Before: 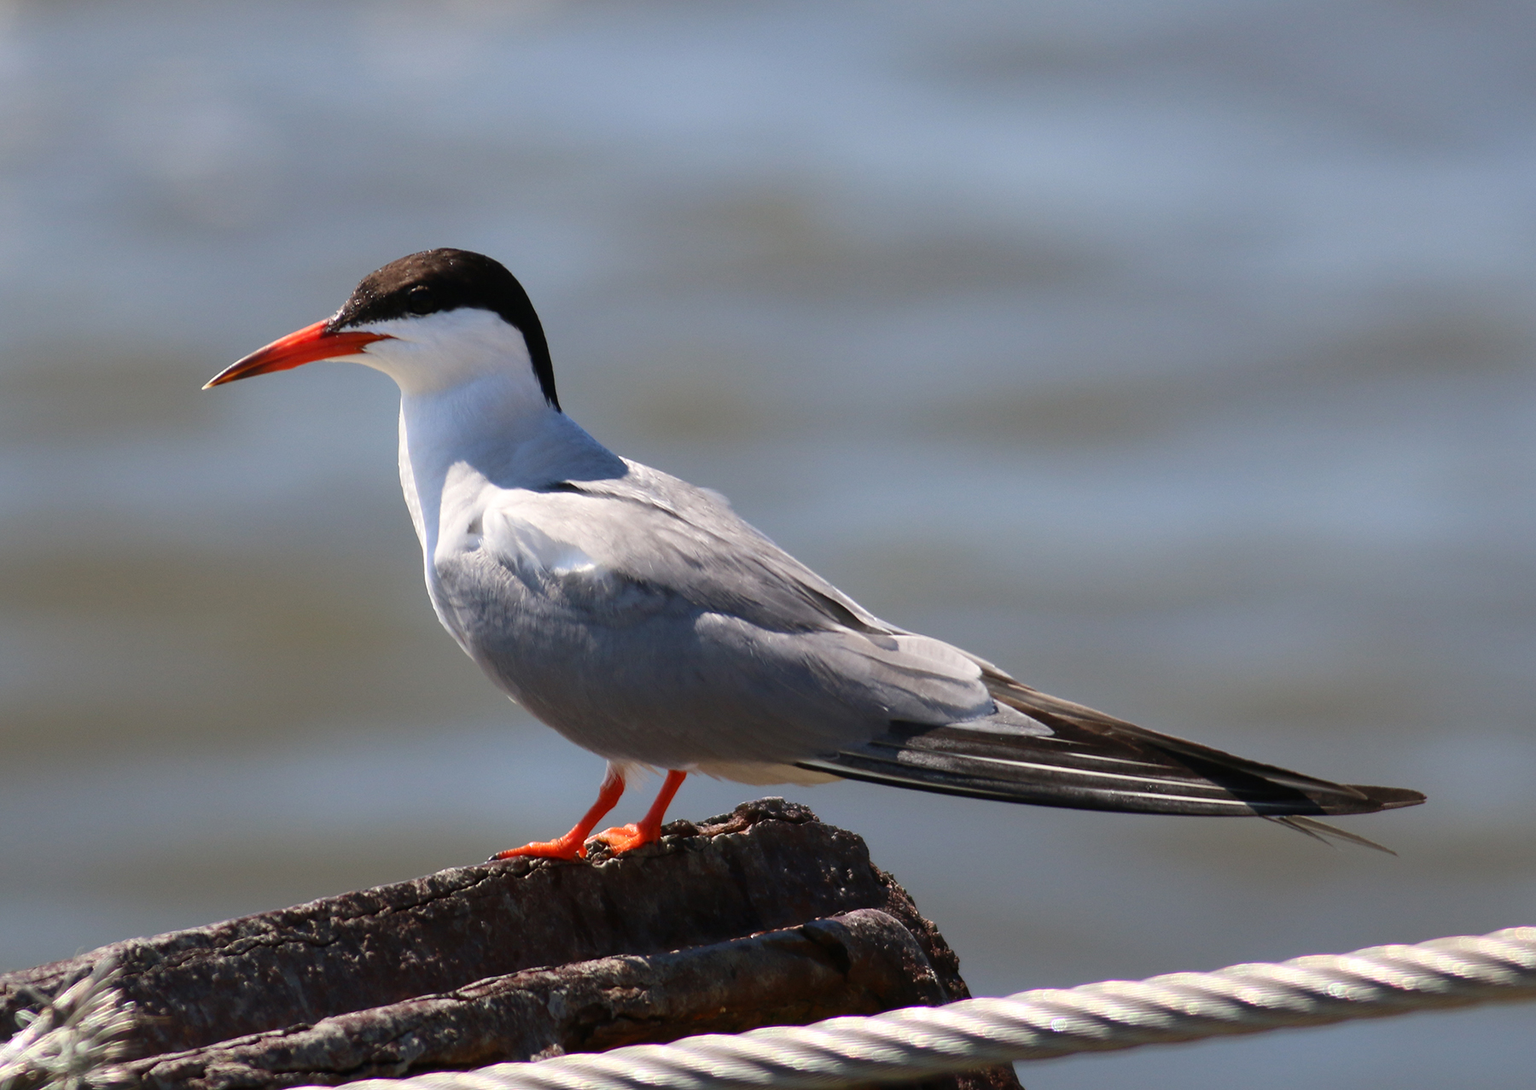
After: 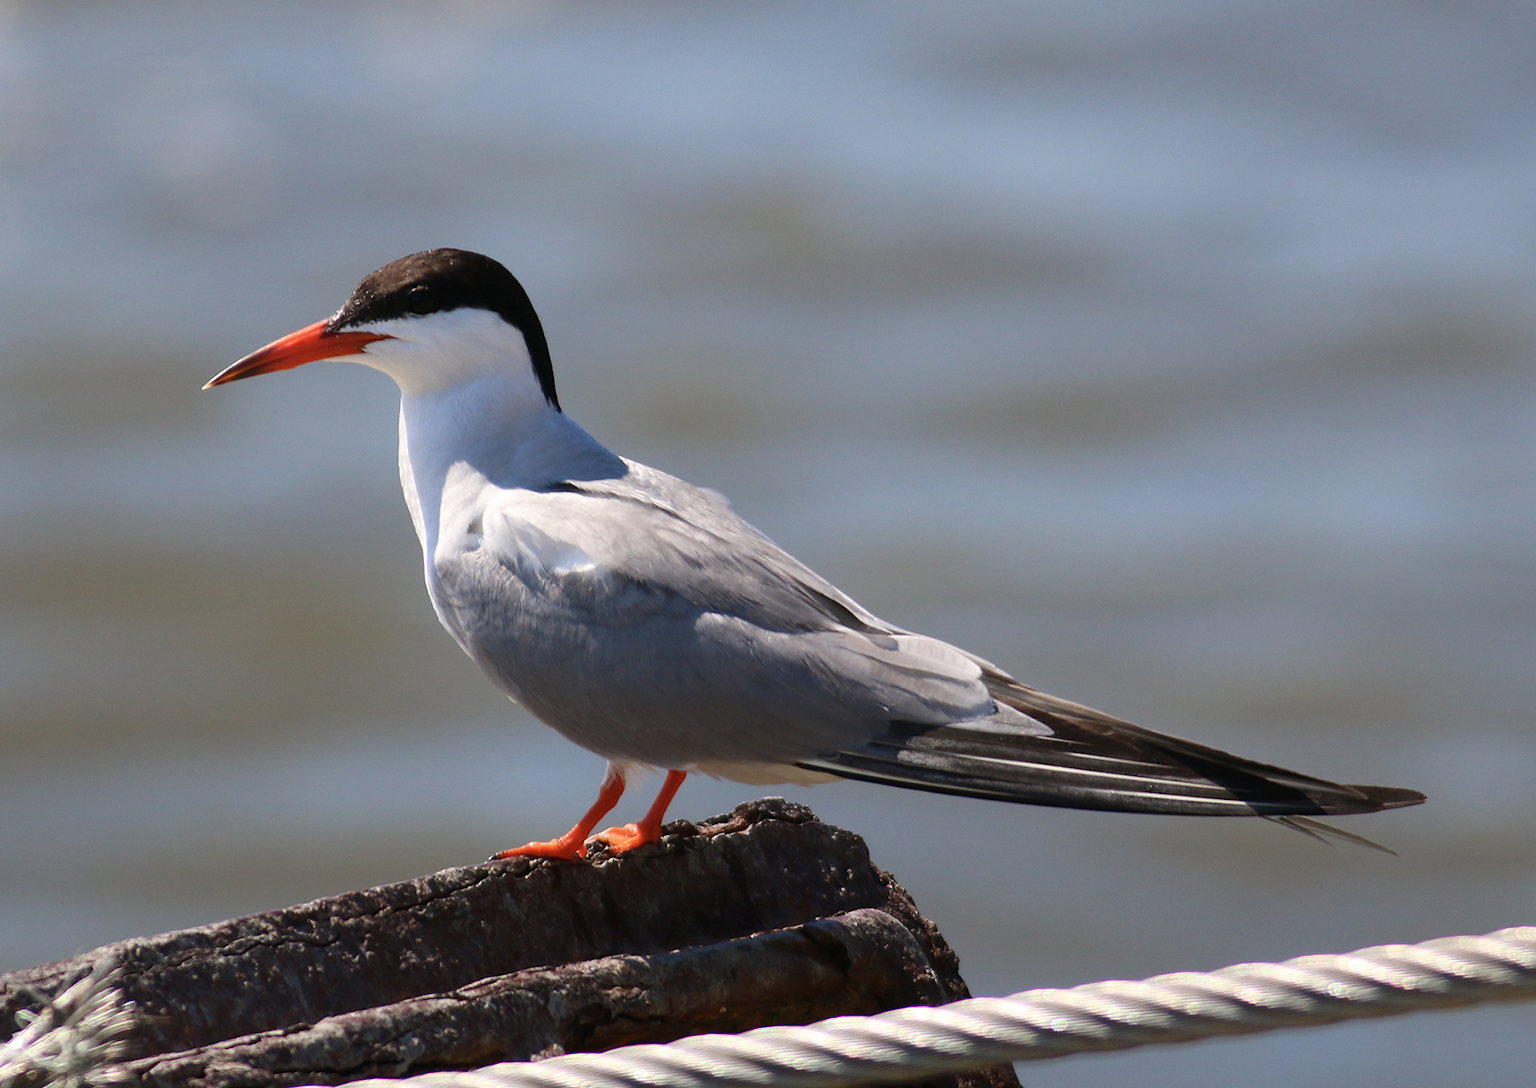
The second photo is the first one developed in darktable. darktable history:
crop: bottom 0.061%
color zones: curves: ch1 [(0, 0.469) (0.001, 0.469) (0.12, 0.446) (0.248, 0.469) (0.5, 0.5) (0.748, 0.5) (0.999, 0.469) (1, 0.469)]
